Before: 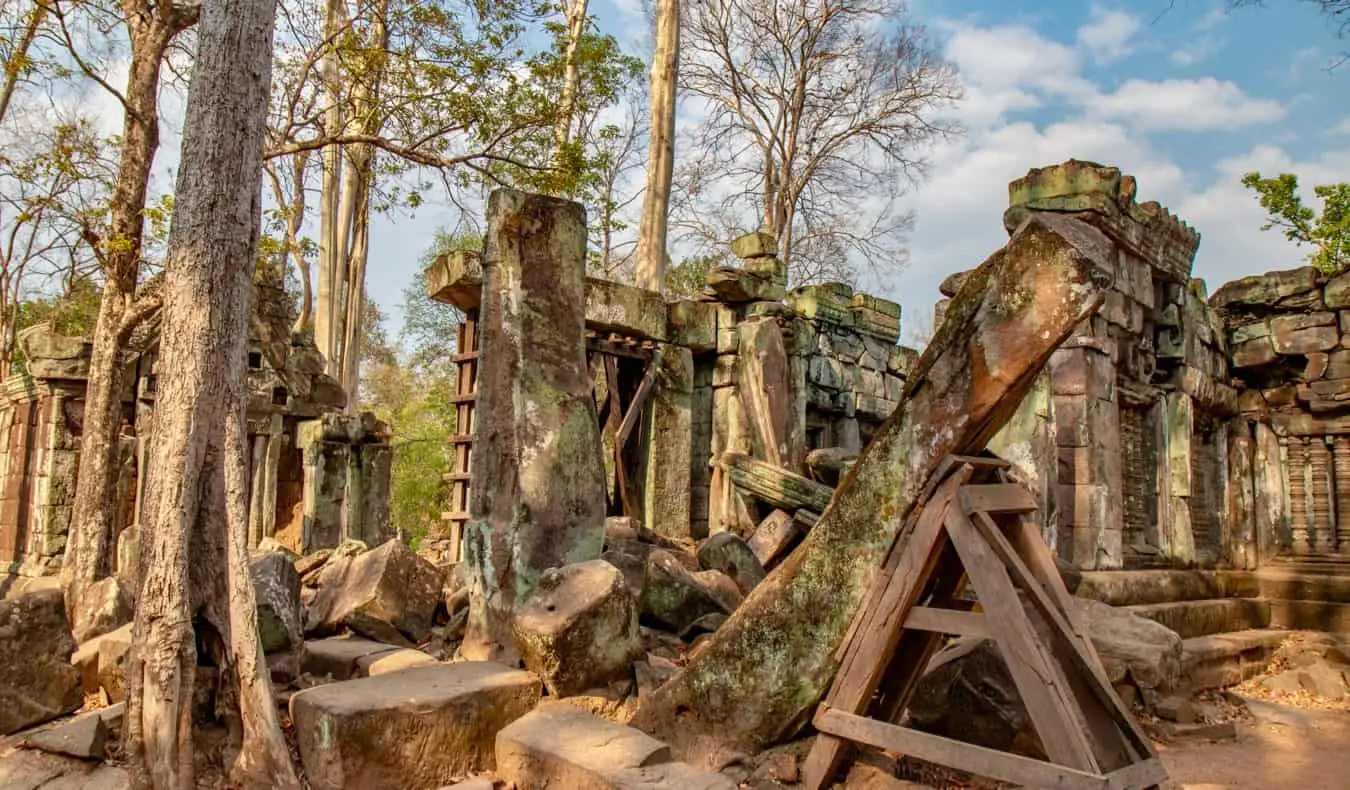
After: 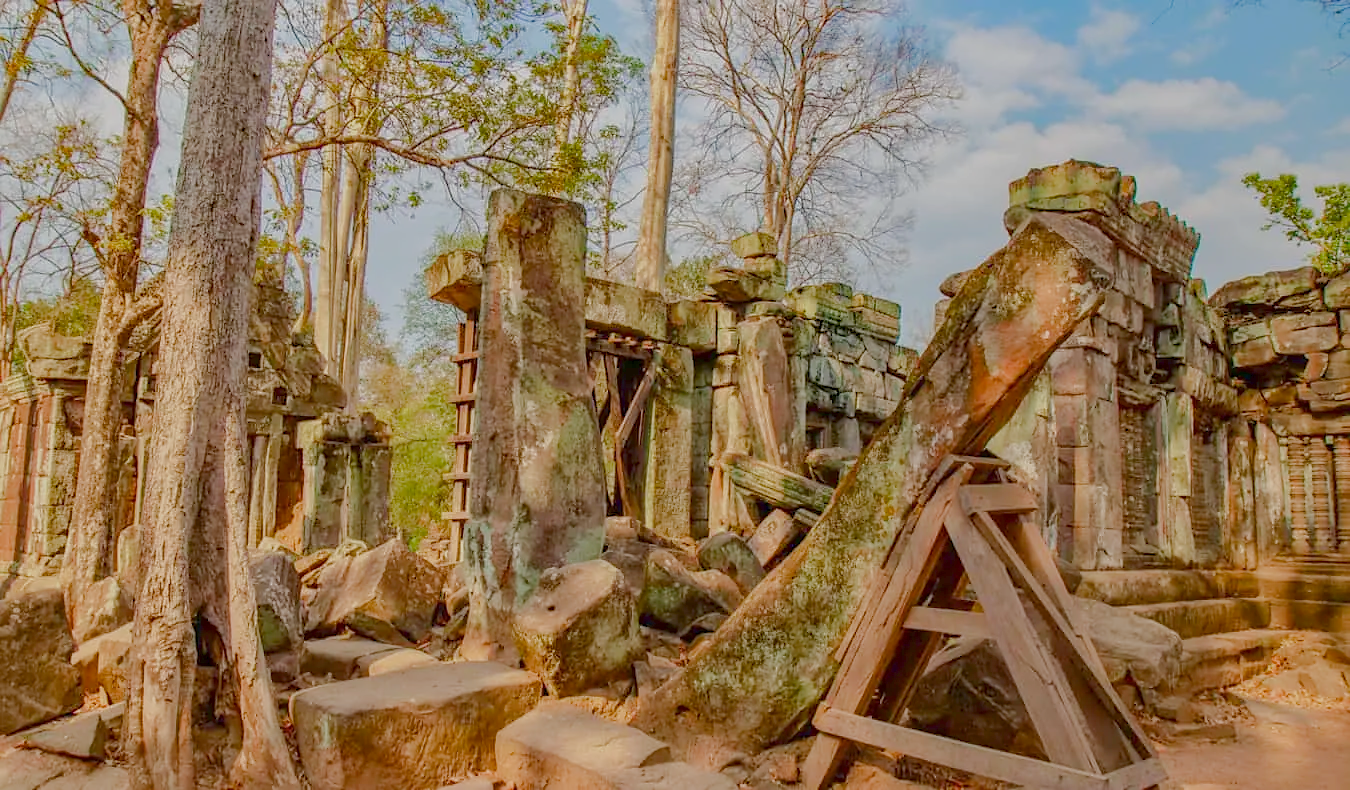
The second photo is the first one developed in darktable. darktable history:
color balance rgb: perceptual saturation grading › global saturation 0.279%, perceptual saturation grading › highlights -18.329%, perceptual saturation grading › mid-tones 6.797%, perceptual saturation grading › shadows 26.999%, perceptual brilliance grading › mid-tones 10.632%, perceptual brilliance grading › shadows 14.812%, contrast -29.353%
sharpen: radius 1.008, threshold 0.875
